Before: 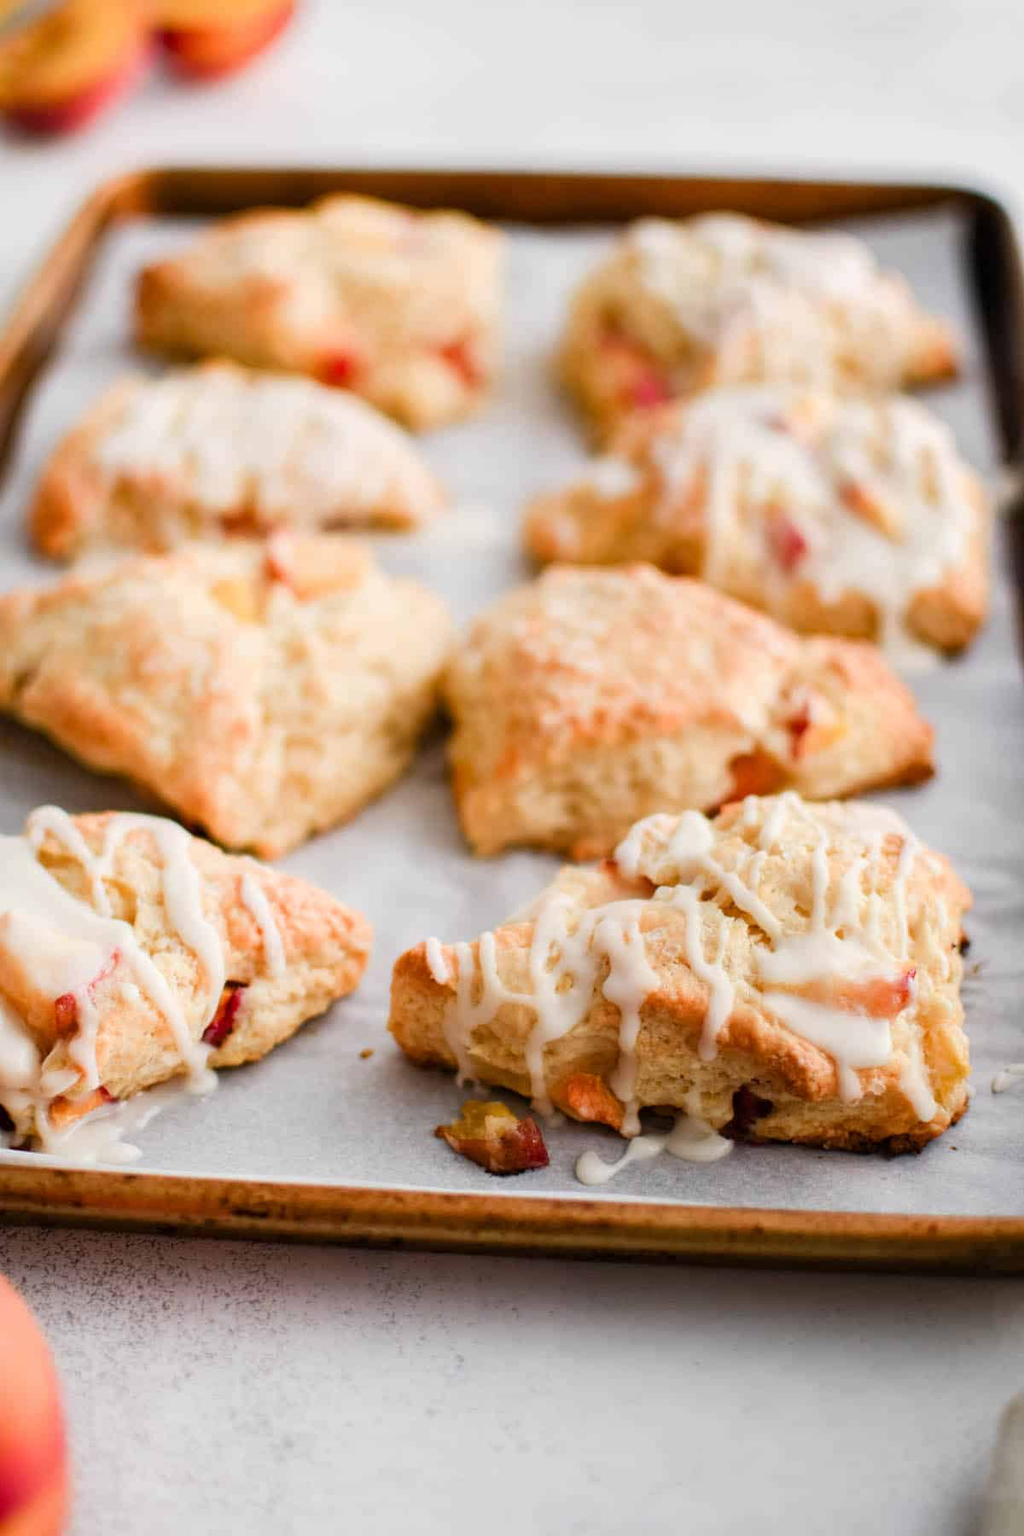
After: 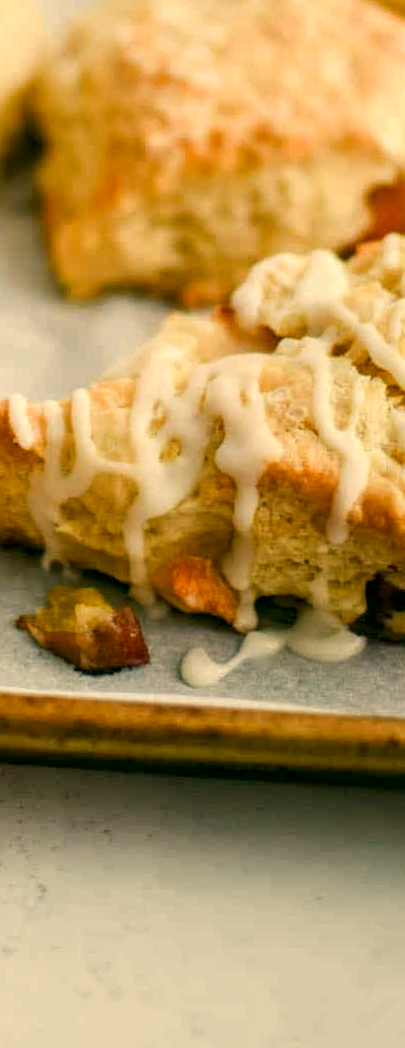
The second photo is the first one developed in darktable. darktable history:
local contrast: on, module defaults
rotate and perspective: rotation 0.8°, automatic cropping off
color correction: highlights a* 5.3, highlights b* 24.26, shadows a* -15.58, shadows b* 4.02
crop: left 40.878%, top 39.176%, right 25.993%, bottom 3.081%
